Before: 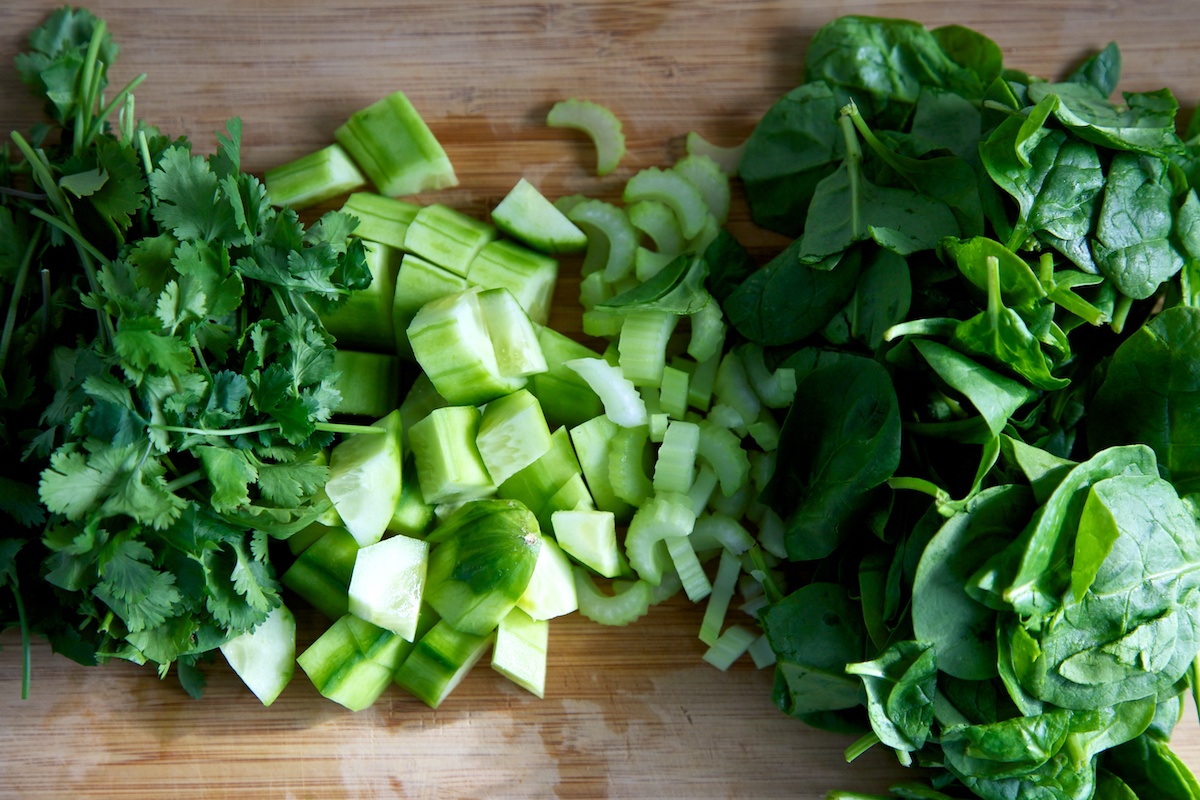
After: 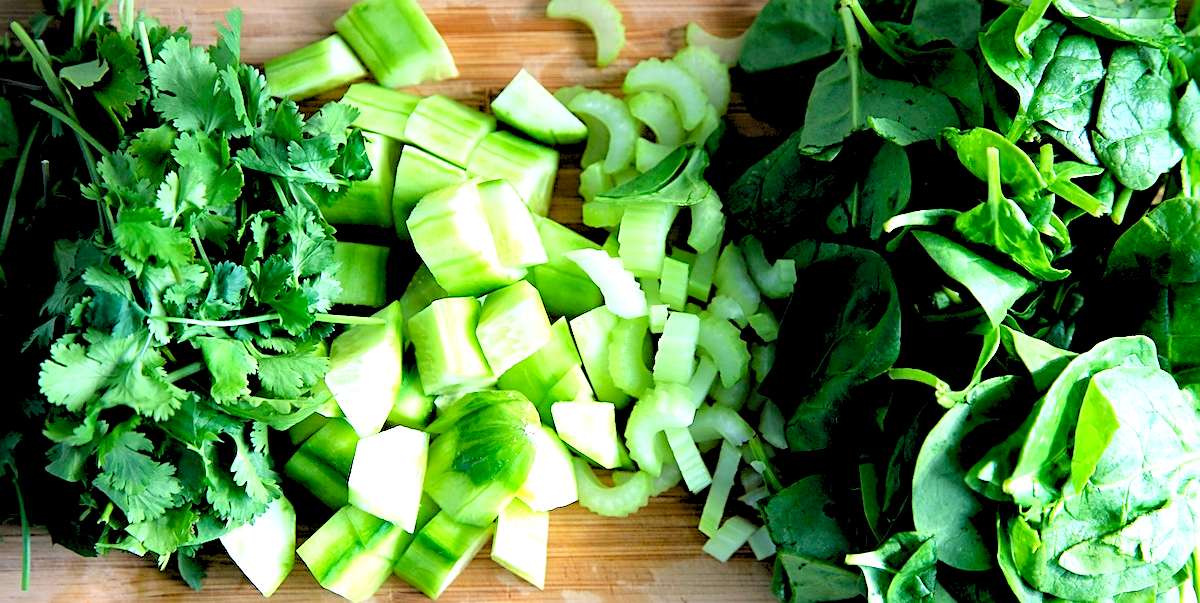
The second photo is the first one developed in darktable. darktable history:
levels: black 0.101%, levels [0.072, 0.414, 0.976]
sharpen: on, module defaults
tone equalizer: -8 EV -1.1 EV, -7 EV -1.01 EV, -6 EV -0.841 EV, -5 EV -0.541 EV, -3 EV 0.594 EV, -2 EV 0.89 EV, -1 EV 1.01 EV, +0 EV 1.07 EV
crop: top 13.664%, bottom 10.867%
